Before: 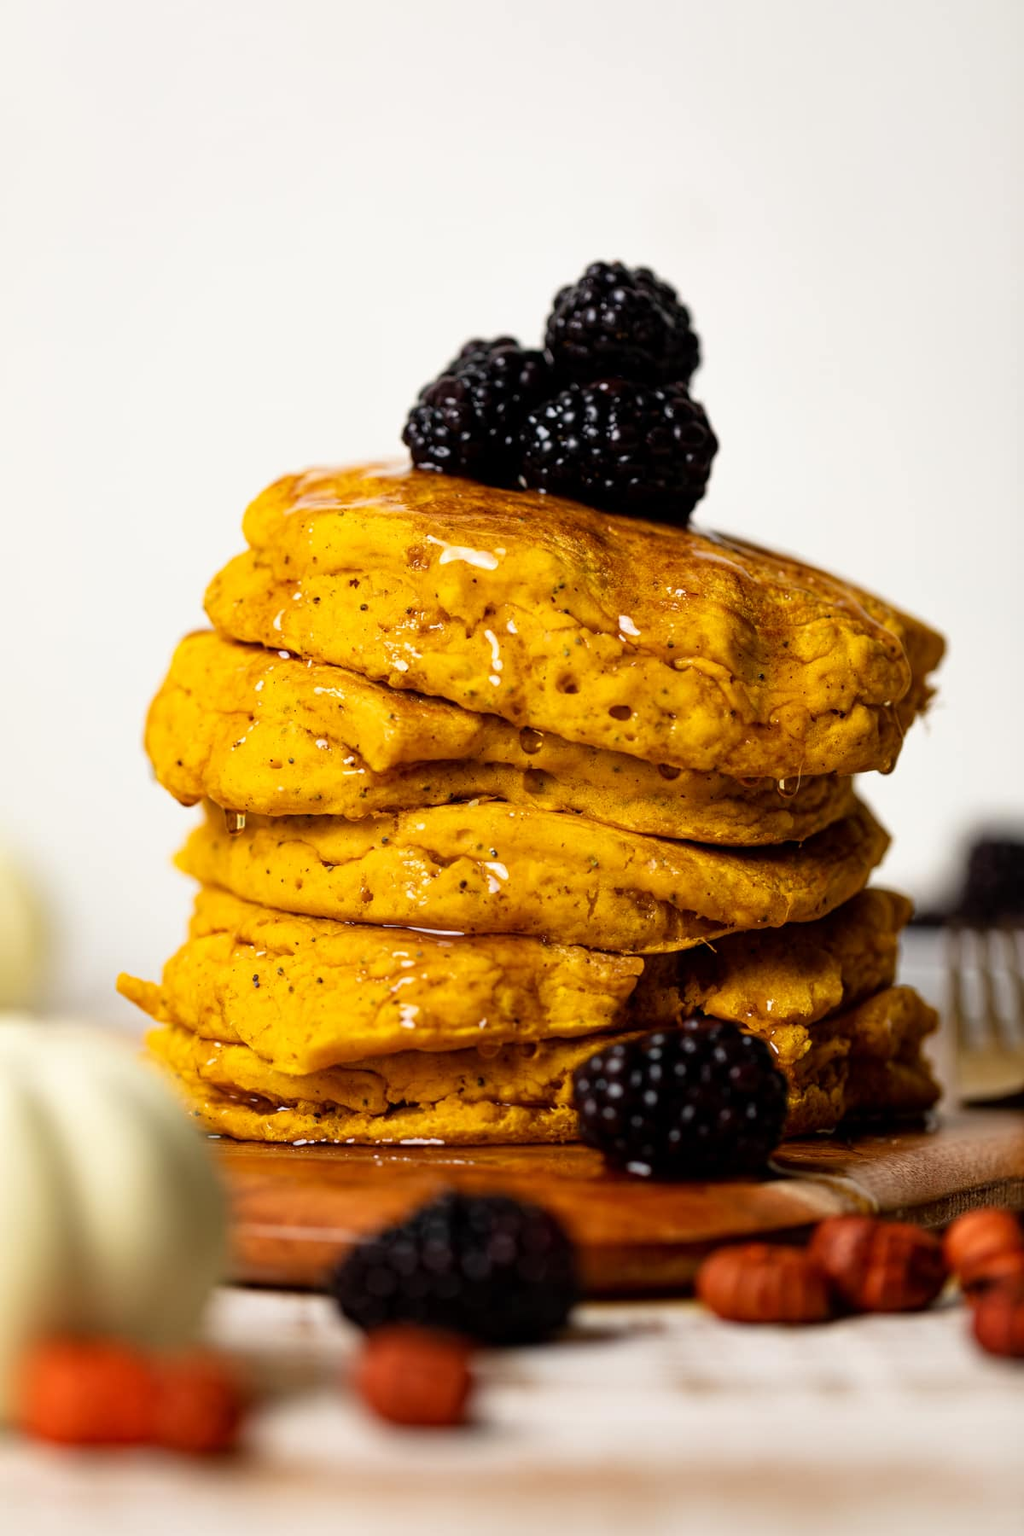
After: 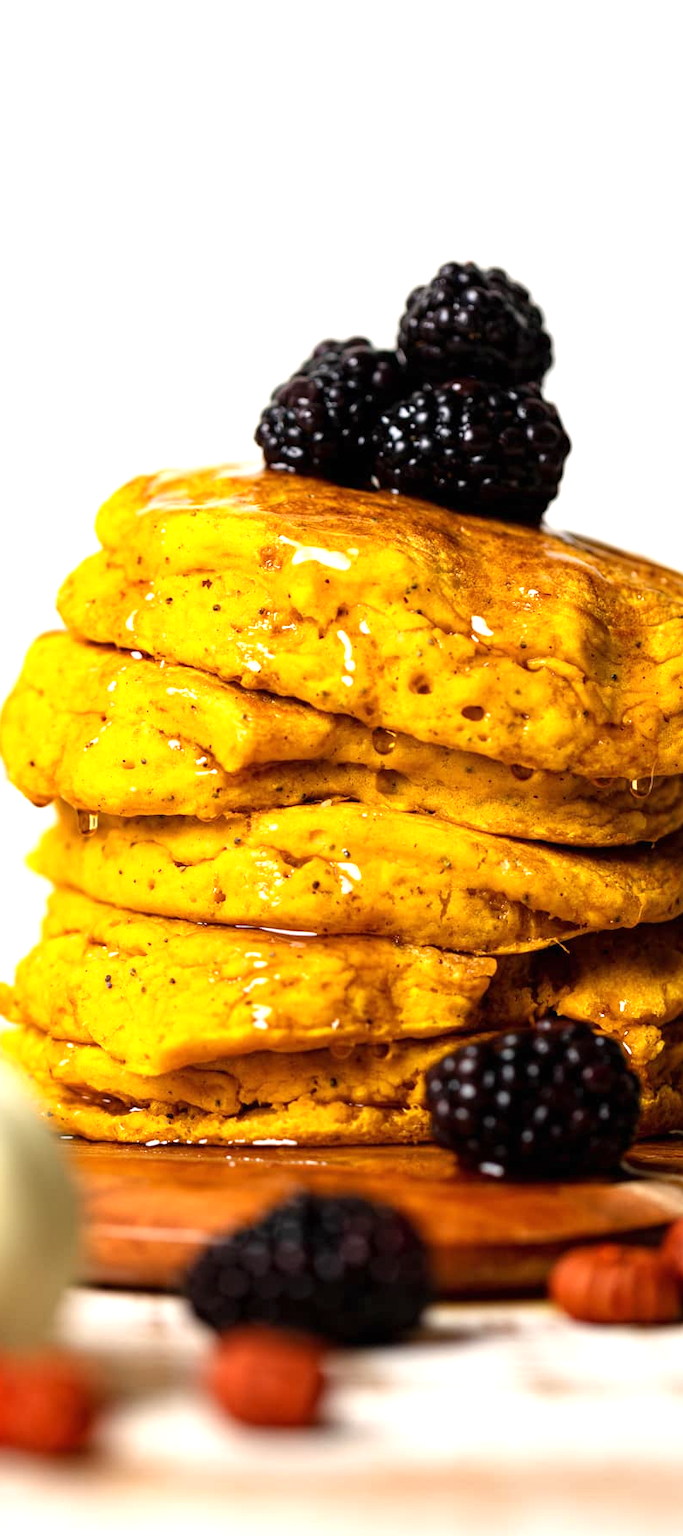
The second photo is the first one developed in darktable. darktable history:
exposure: black level correction 0, exposure 0.703 EV, compensate highlight preservation false
crop and rotate: left 14.489%, right 18.786%
